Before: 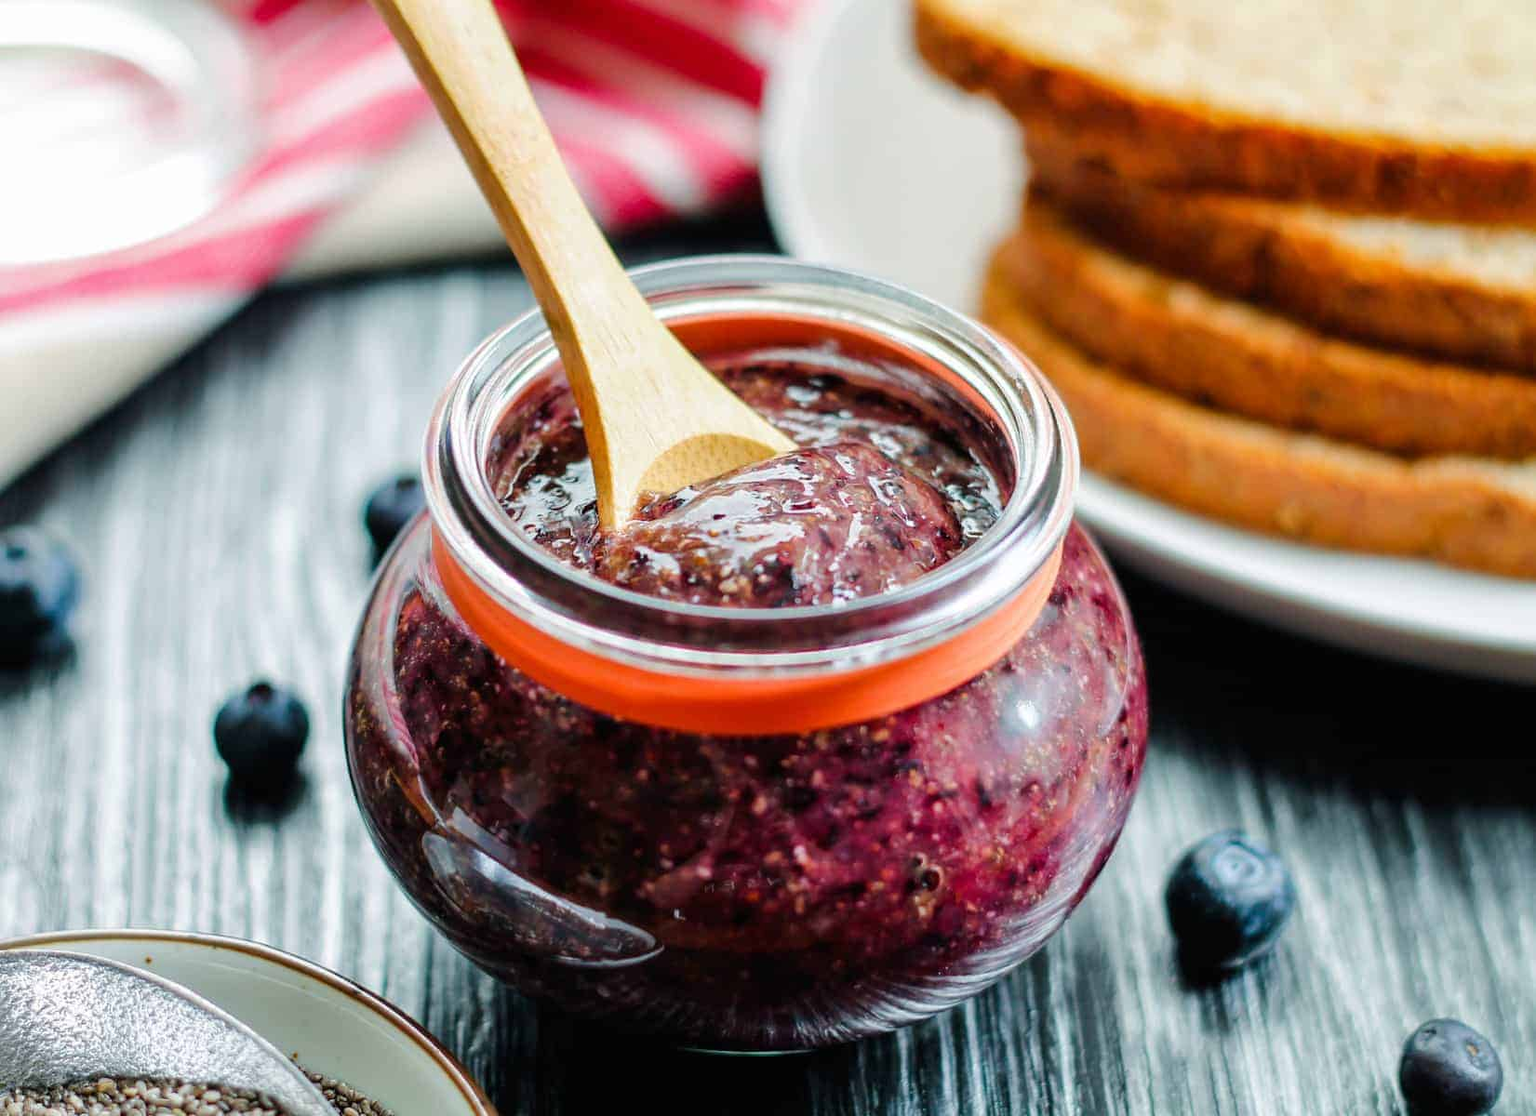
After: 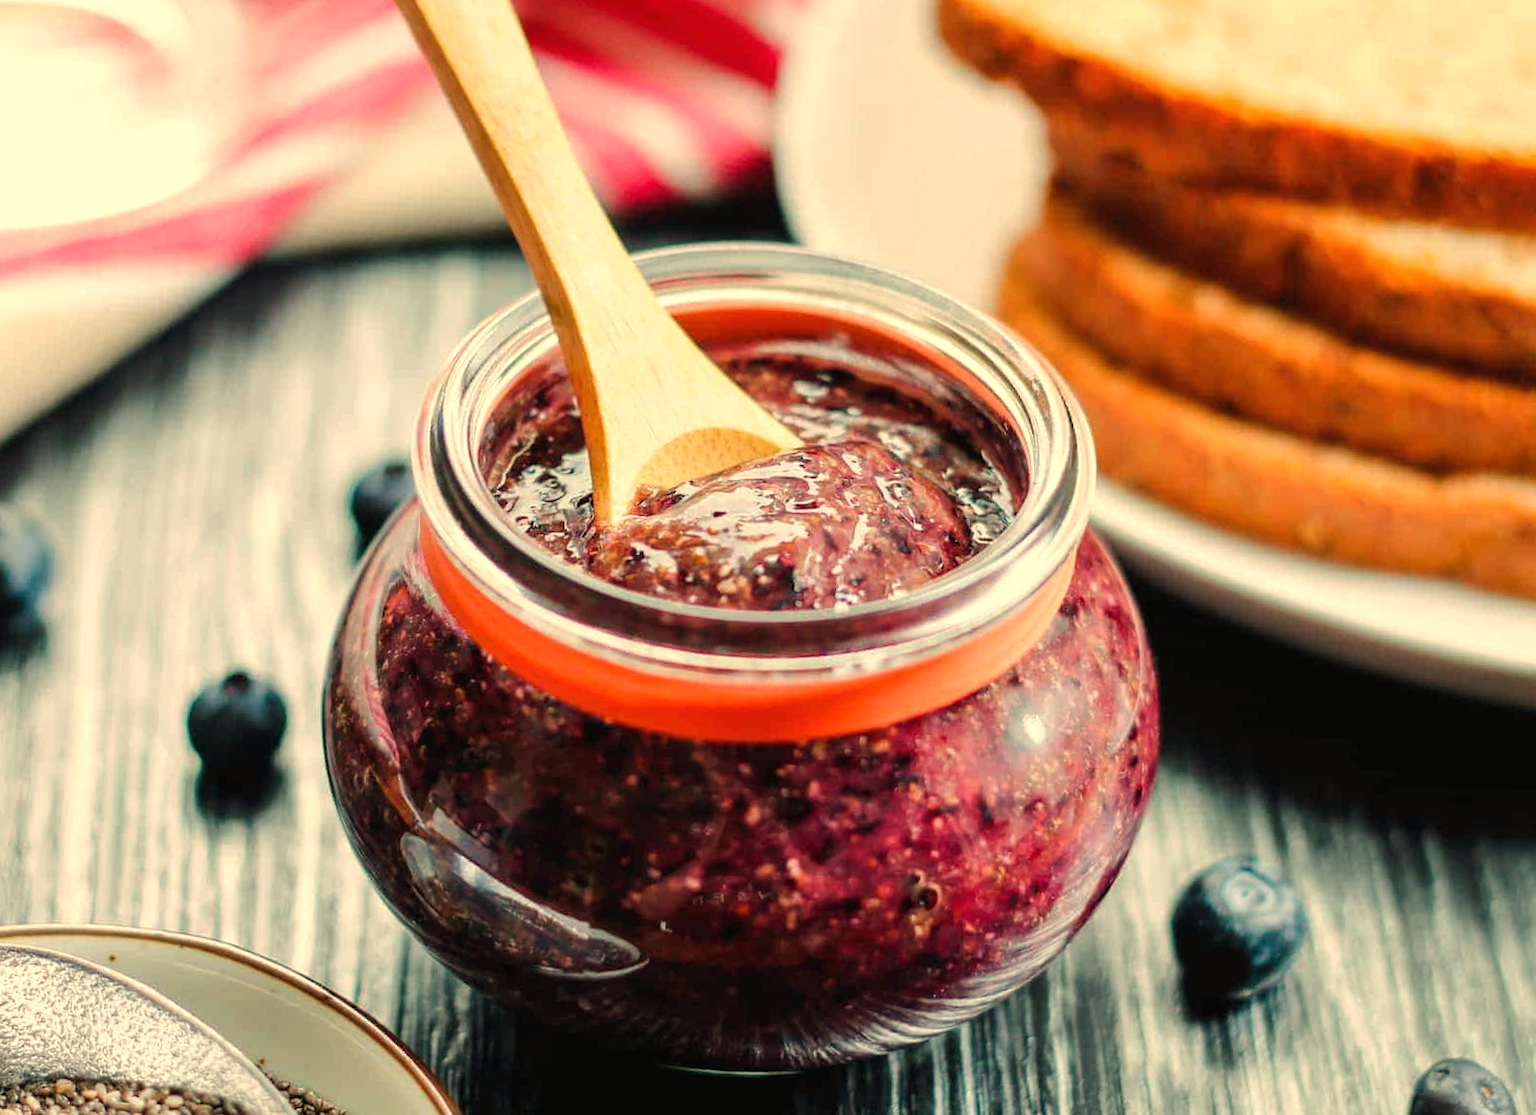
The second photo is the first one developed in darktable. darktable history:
white balance: red 1.138, green 0.996, blue 0.812
crop and rotate: angle -1.69°
exposure: black level correction -0.001, exposure 0.08 EV, compensate highlight preservation false
